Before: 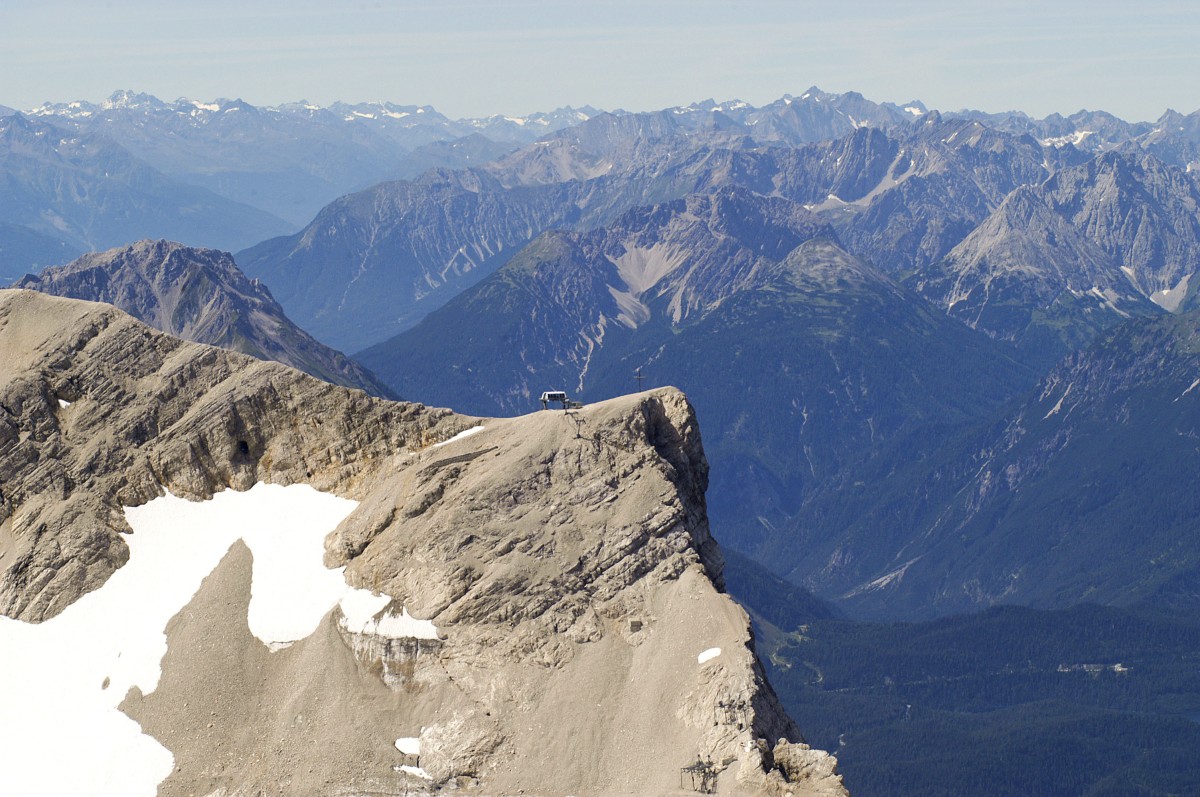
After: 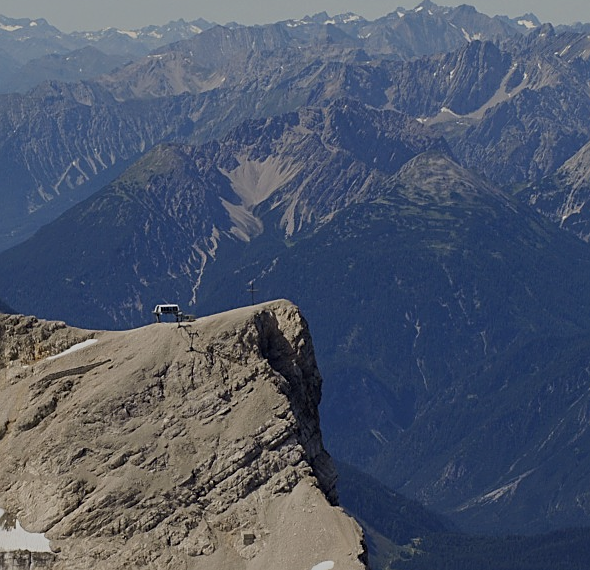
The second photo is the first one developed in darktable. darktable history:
sharpen: on, module defaults
exposure: exposure -0.964 EV, compensate highlight preservation false
crop: left 32.33%, top 10.938%, right 18.446%, bottom 17.432%
